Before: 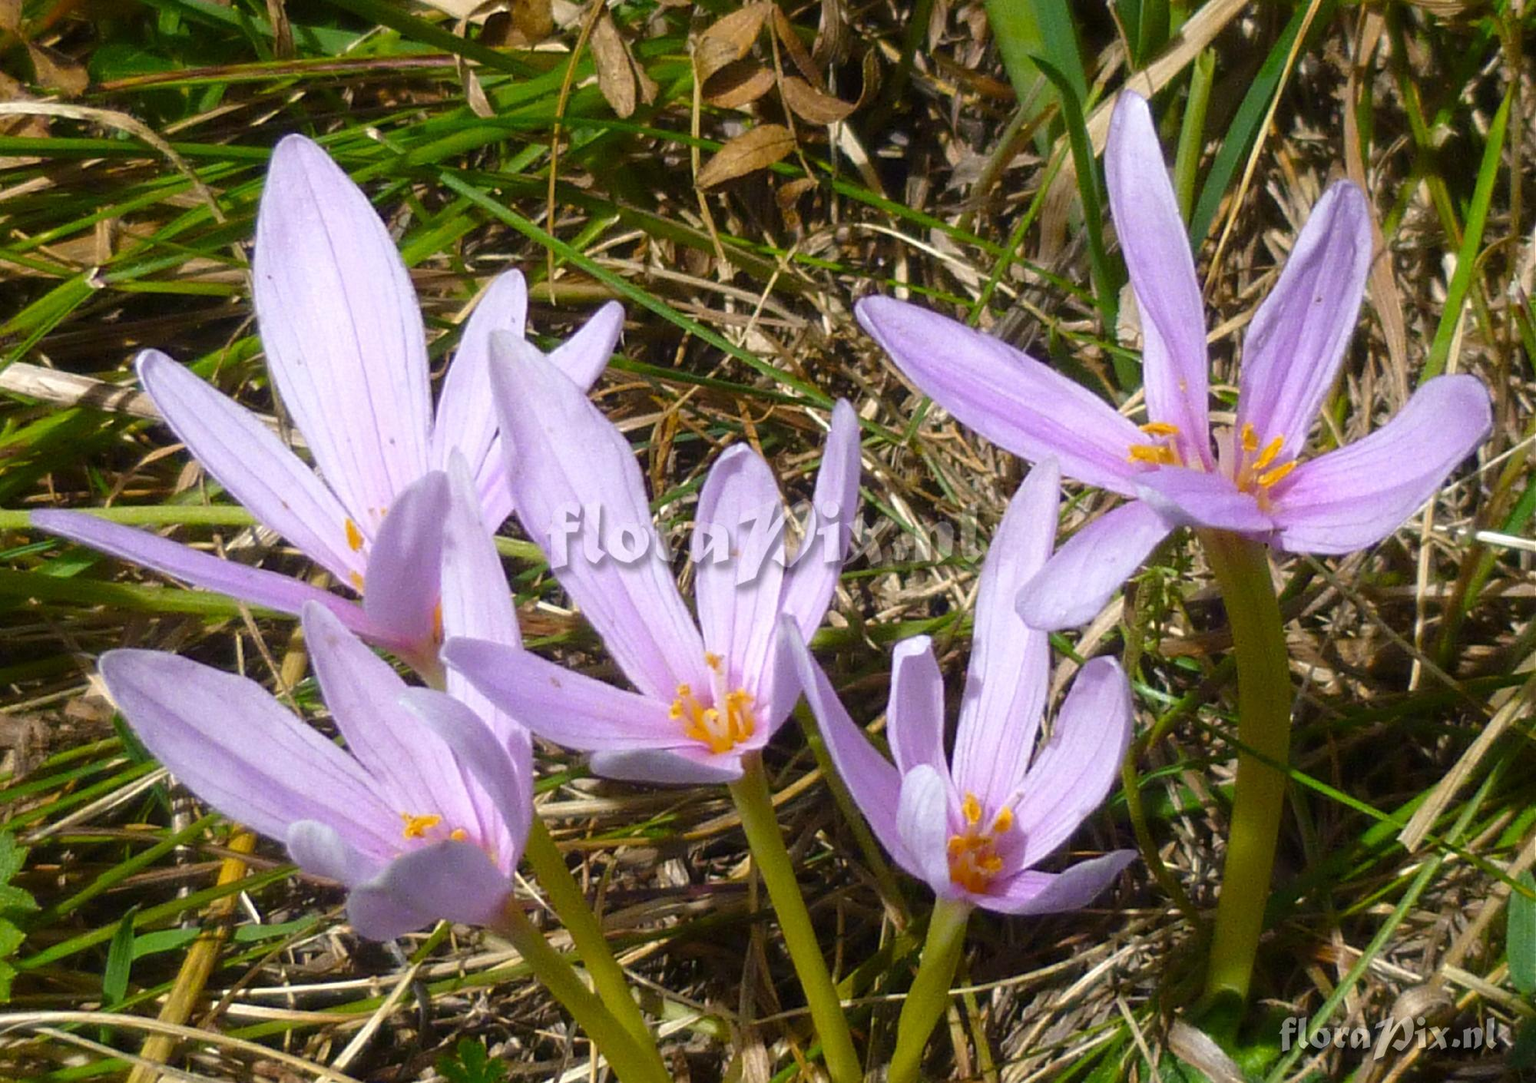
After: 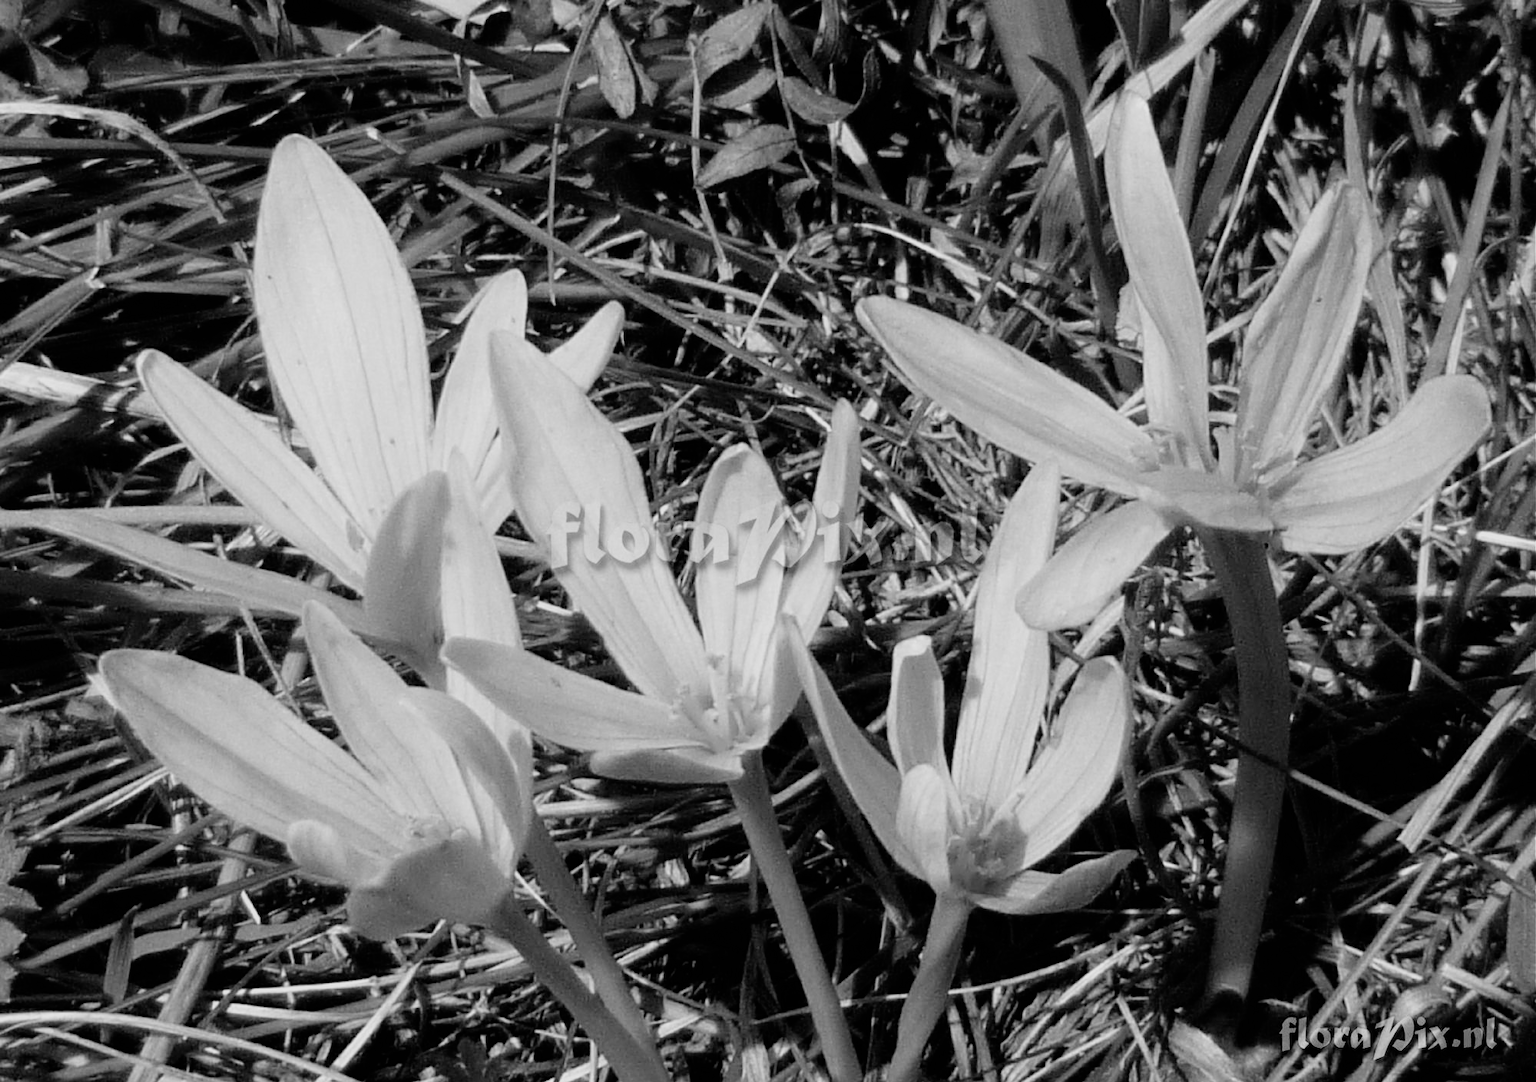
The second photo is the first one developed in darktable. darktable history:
filmic rgb: black relative exposure -5 EV, hardness 2.88, contrast 1.3, highlights saturation mix -10%
monochrome: on, module defaults
